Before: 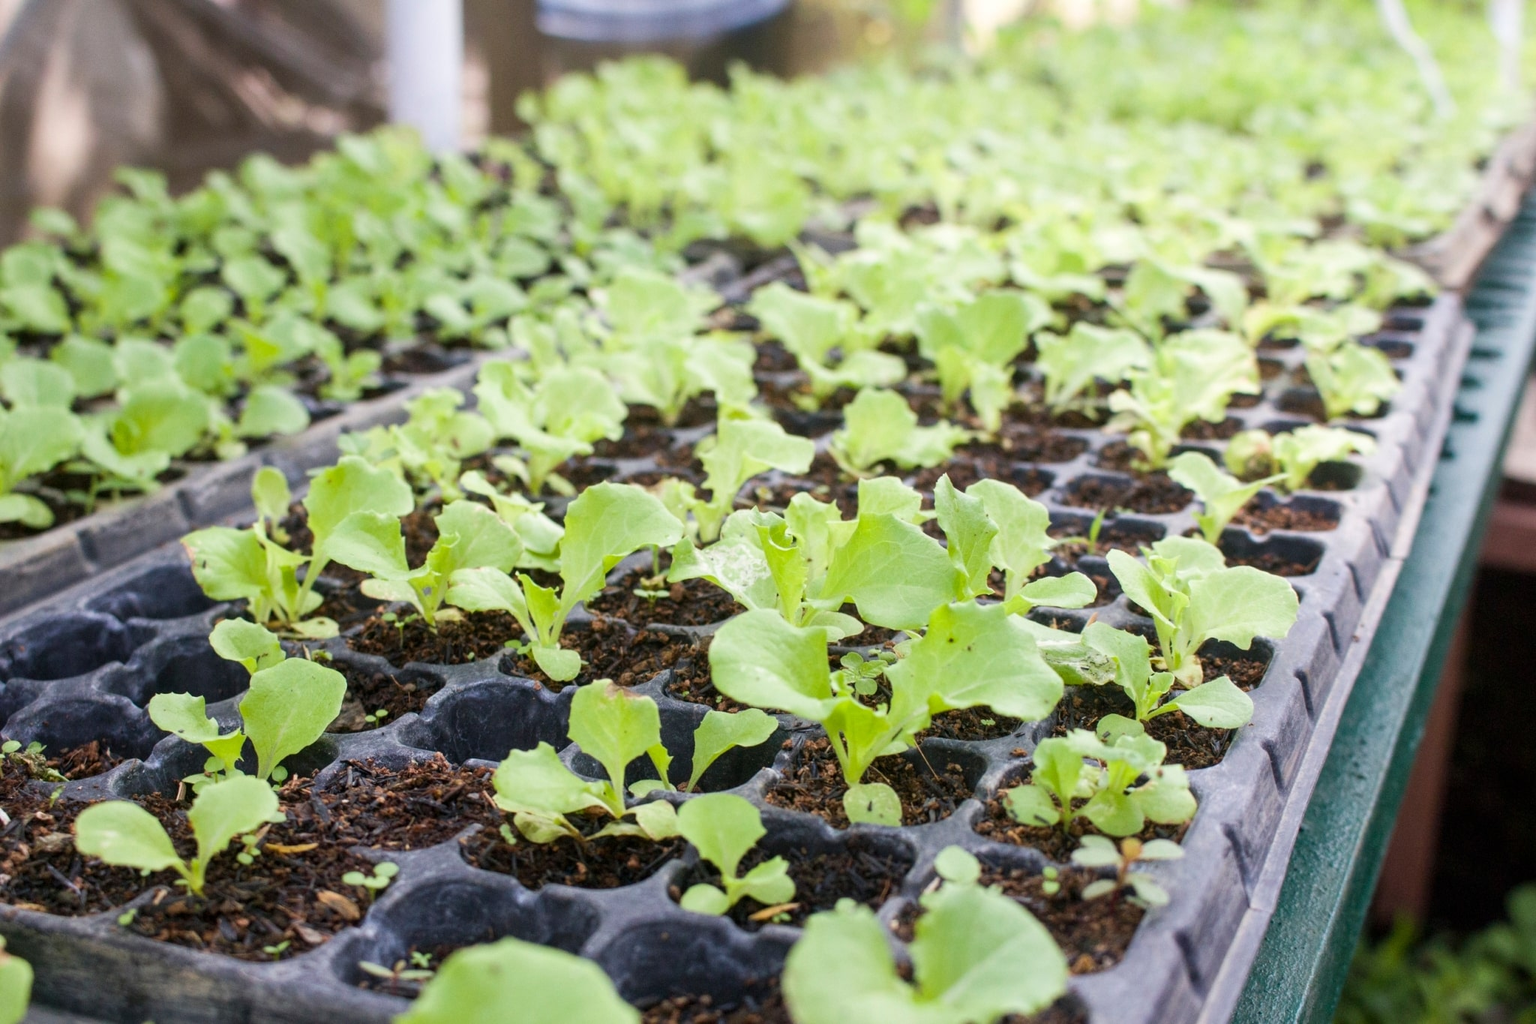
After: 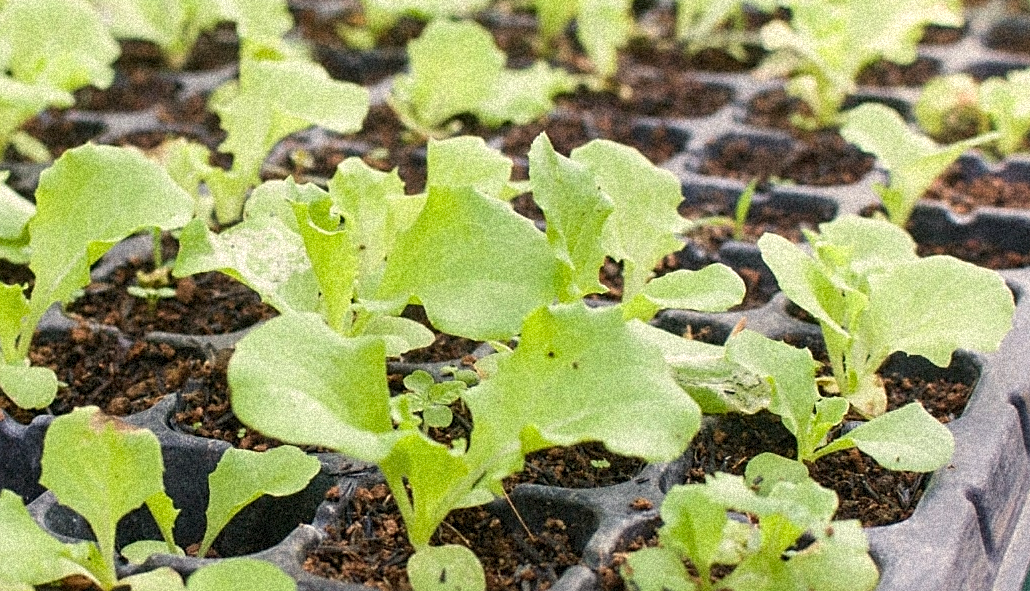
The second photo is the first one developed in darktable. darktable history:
white balance: red 1.045, blue 0.932
sharpen: on, module defaults
crop: left 35.03%, top 36.625%, right 14.663%, bottom 20.057%
grain: coarseness 46.9 ISO, strength 50.21%, mid-tones bias 0%
